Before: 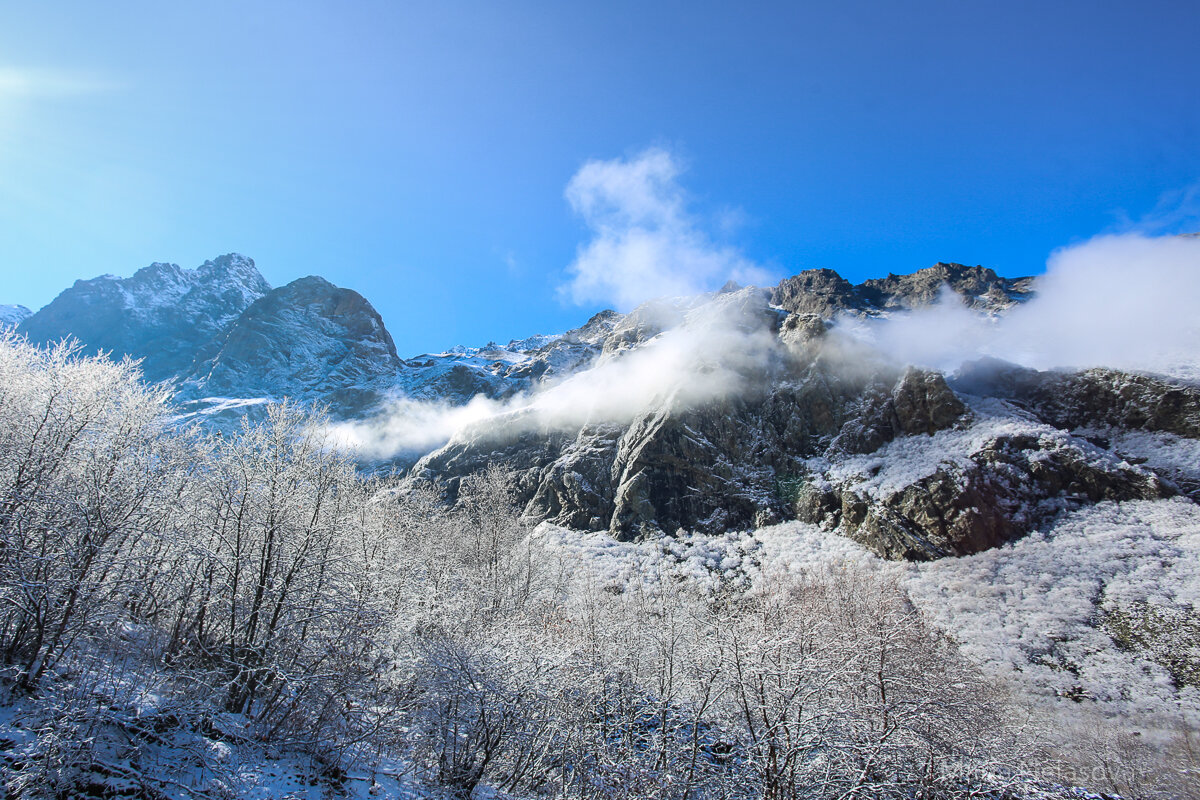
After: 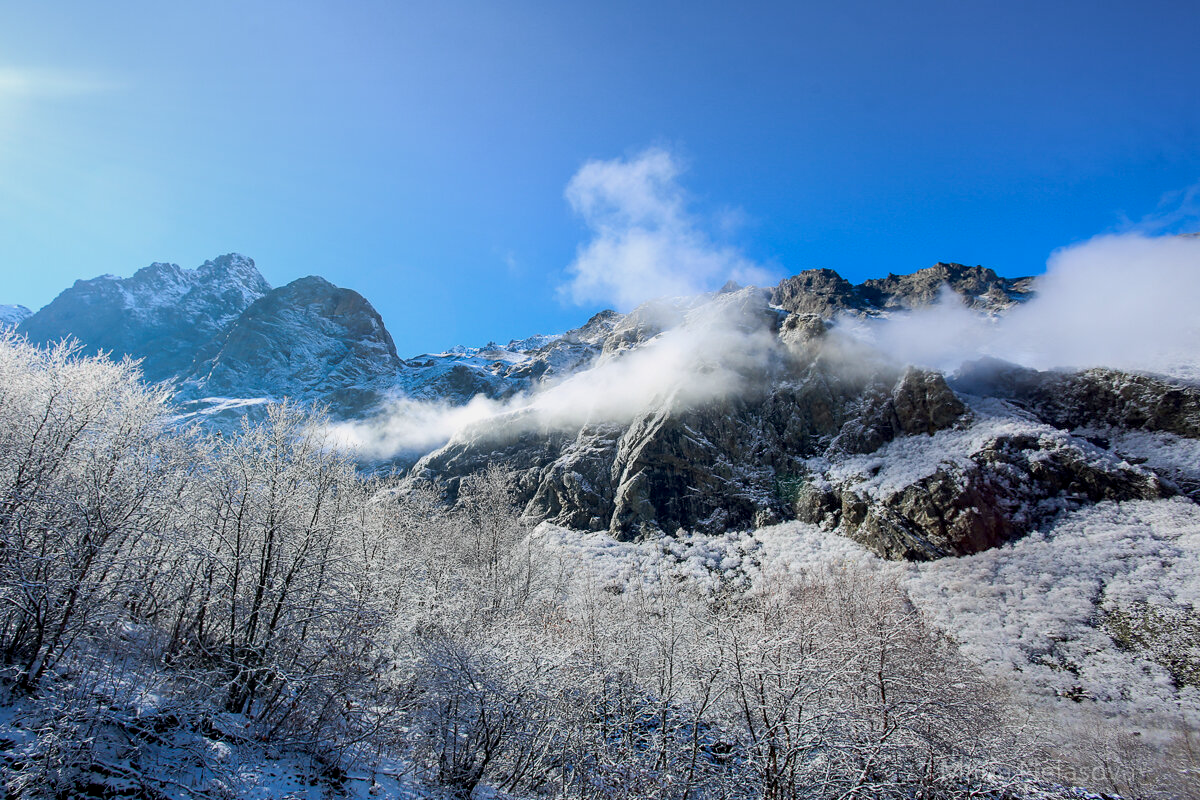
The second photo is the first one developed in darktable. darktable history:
exposure: black level correction 0.009, exposure -0.168 EV, compensate highlight preservation false
